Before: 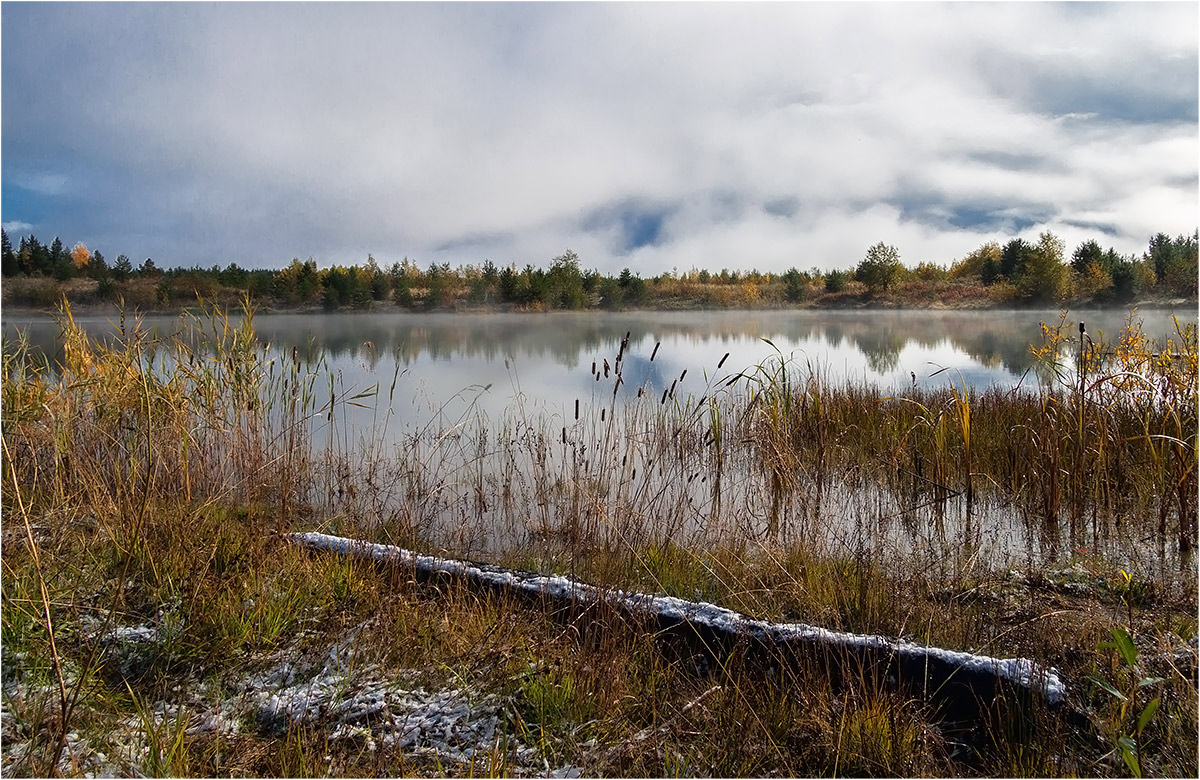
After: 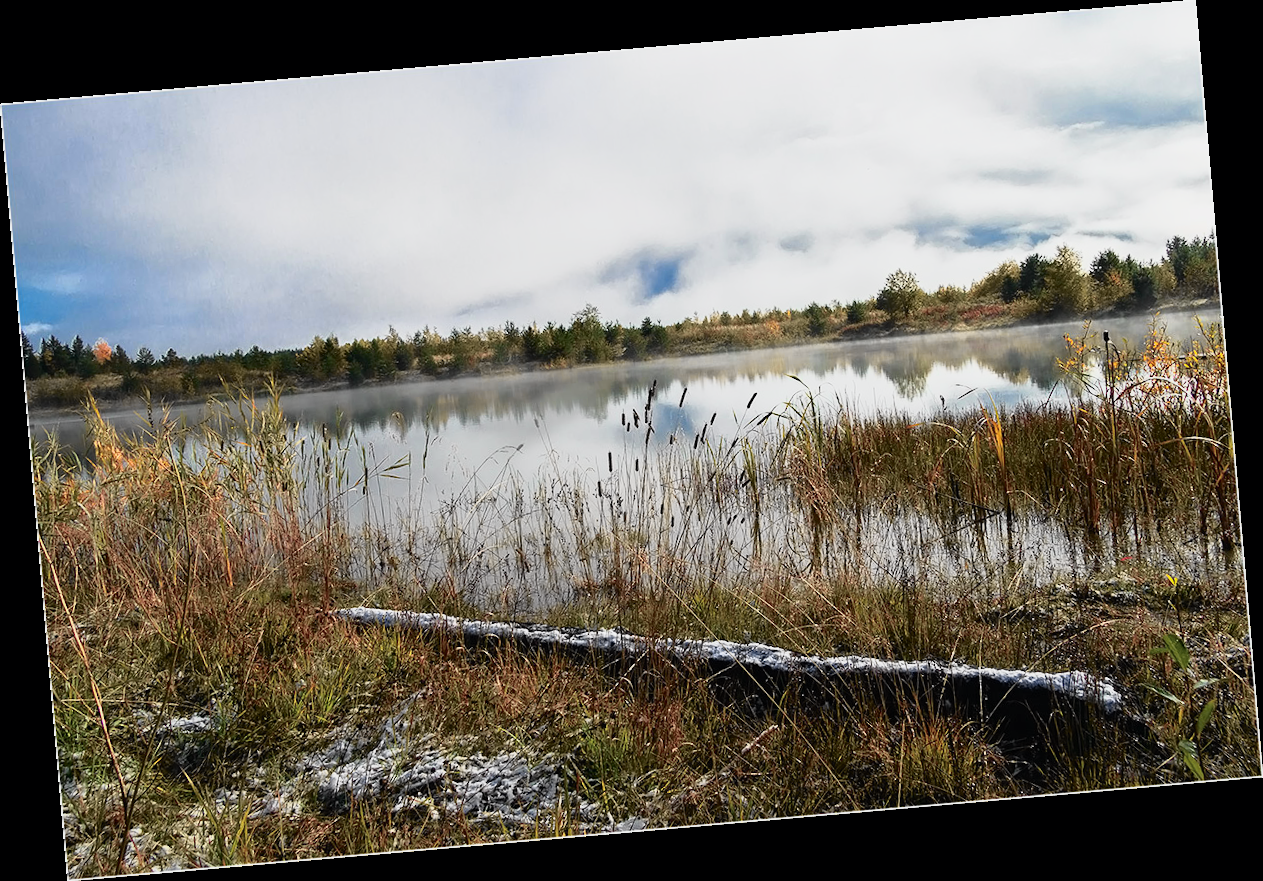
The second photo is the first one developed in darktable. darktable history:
rotate and perspective: rotation -4.98°, automatic cropping off
contrast brightness saturation: contrast 0.2, brightness 0.16, saturation 0.22
tone curve: curves: ch0 [(0, 0) (0.058, 0.037) (0.214, 0.183) (0.304, 0.288) (0.561, 0.554) (0.687, 0.677) (0.768, 0.768) (0.858, 0.861) (0.987, 0.945)]; ch1 [(0, 0) (0.172, 0.123) (0.312, 0.296) (0.432, 0.448) (0.471, 0.469) (0.502, 0.5) (0.521, 0.505) (0.565, 0.569) (0.663, 0.663) (0.703, 0.721) (0.857, 0.917) (1, 1)]; ch2 [(0, 0) (0.411, 0.424) (0.485, 0.497) (0.502, 0.5) (0.517, 0.511) (0.556, 0.562) (0.626, 0.594) (0.709, 0.661) (1, 1)], color space Lab, independent channels, preserve colors none
